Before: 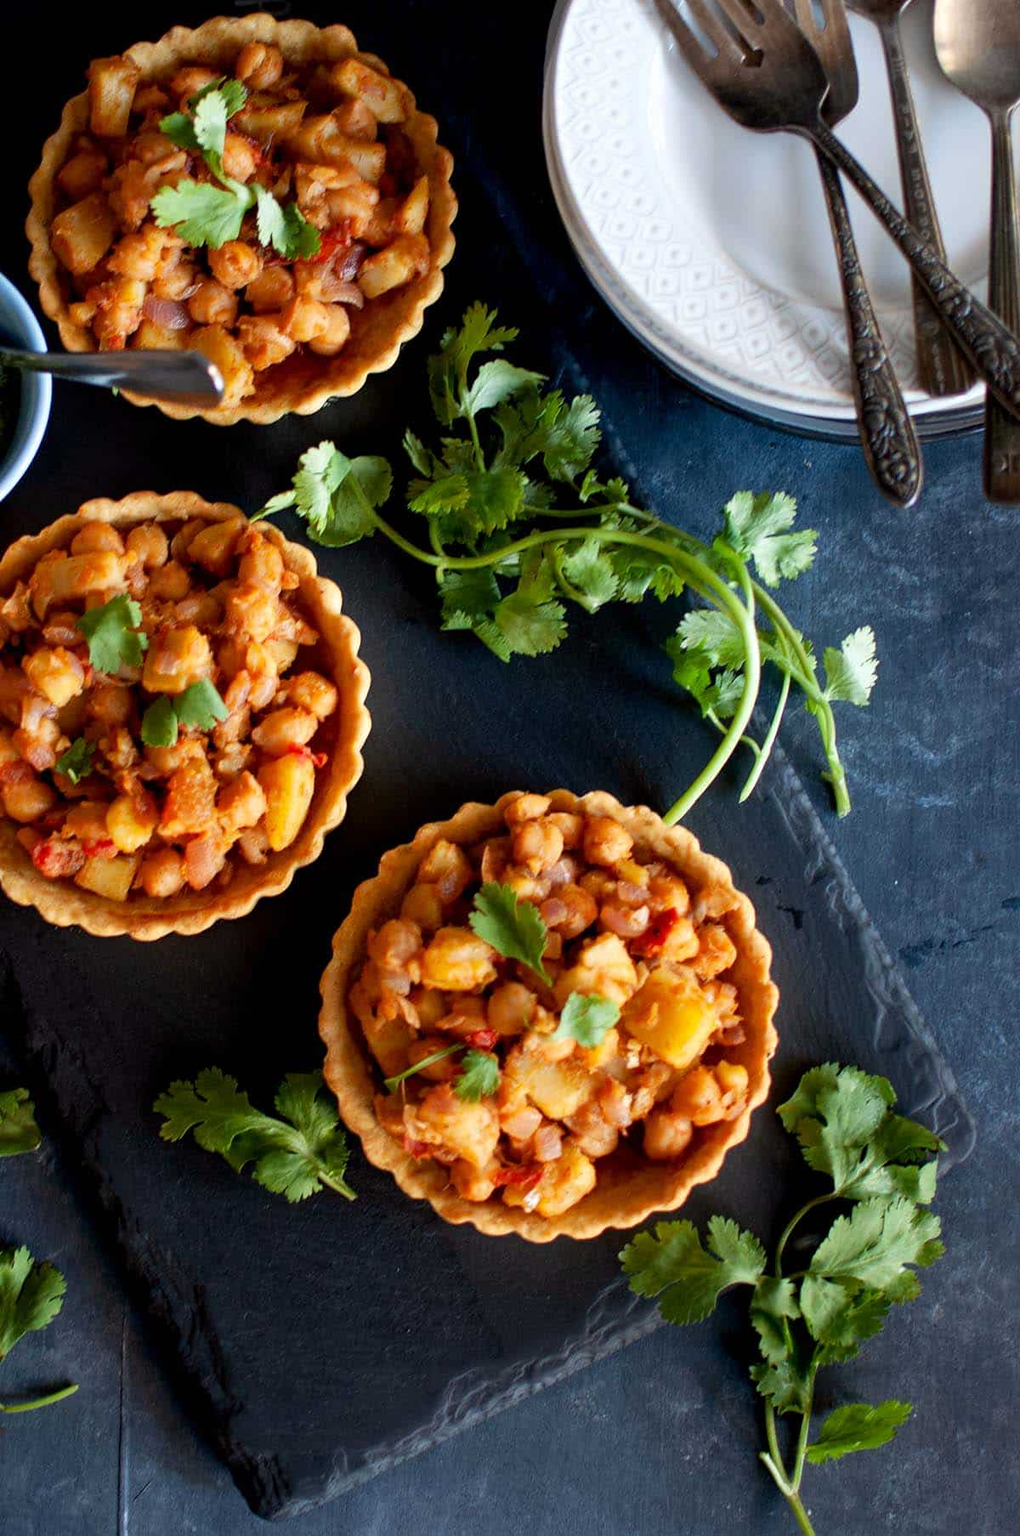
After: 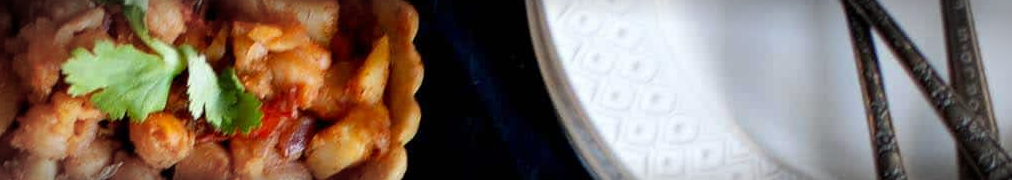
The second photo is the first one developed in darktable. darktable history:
crop and rotate: left 9.644%, top 9.491%, right 6.021%, bottom 80.509%
vignetting: automatic ratio true
